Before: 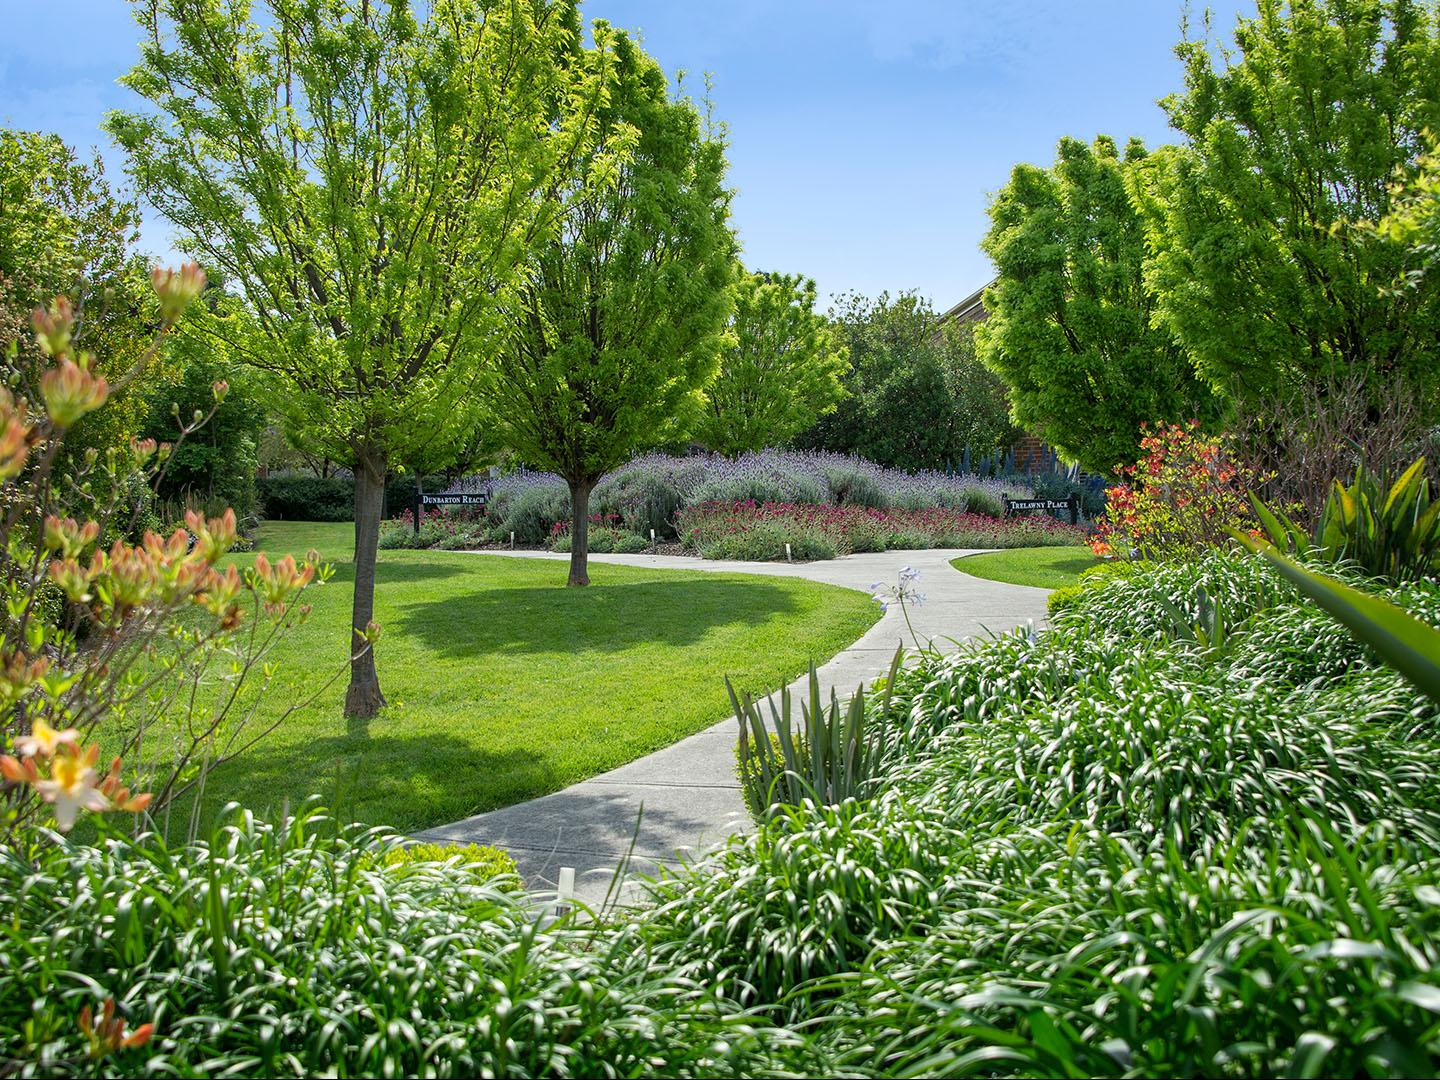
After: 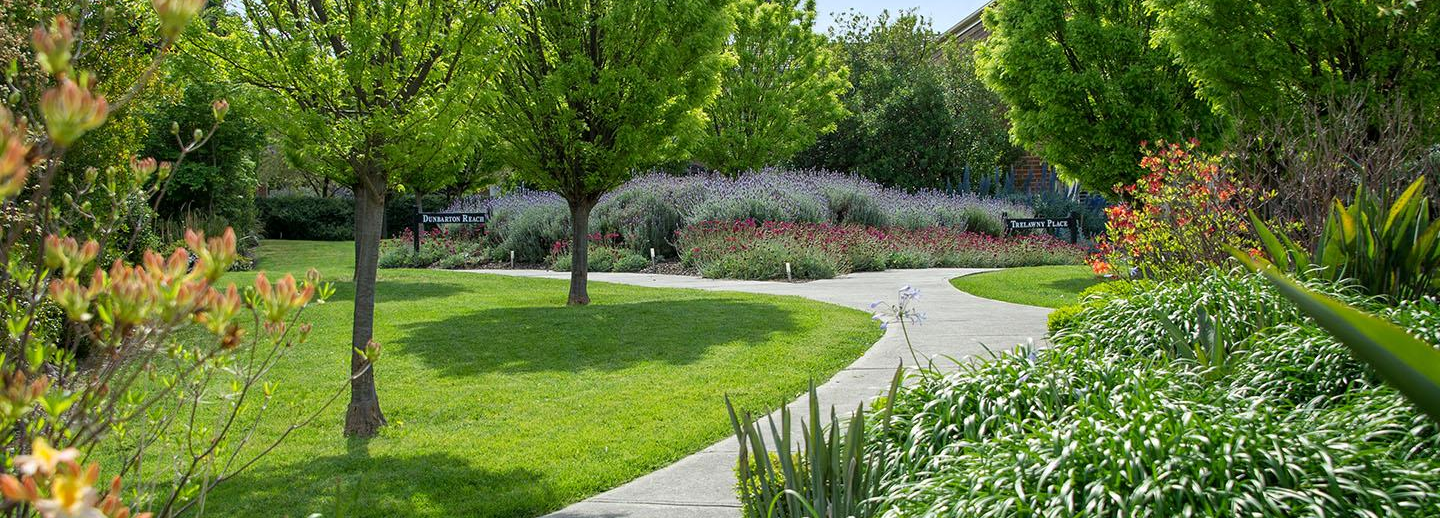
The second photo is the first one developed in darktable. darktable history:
crop and rotate: top 26.042%, bottom 25.942%
